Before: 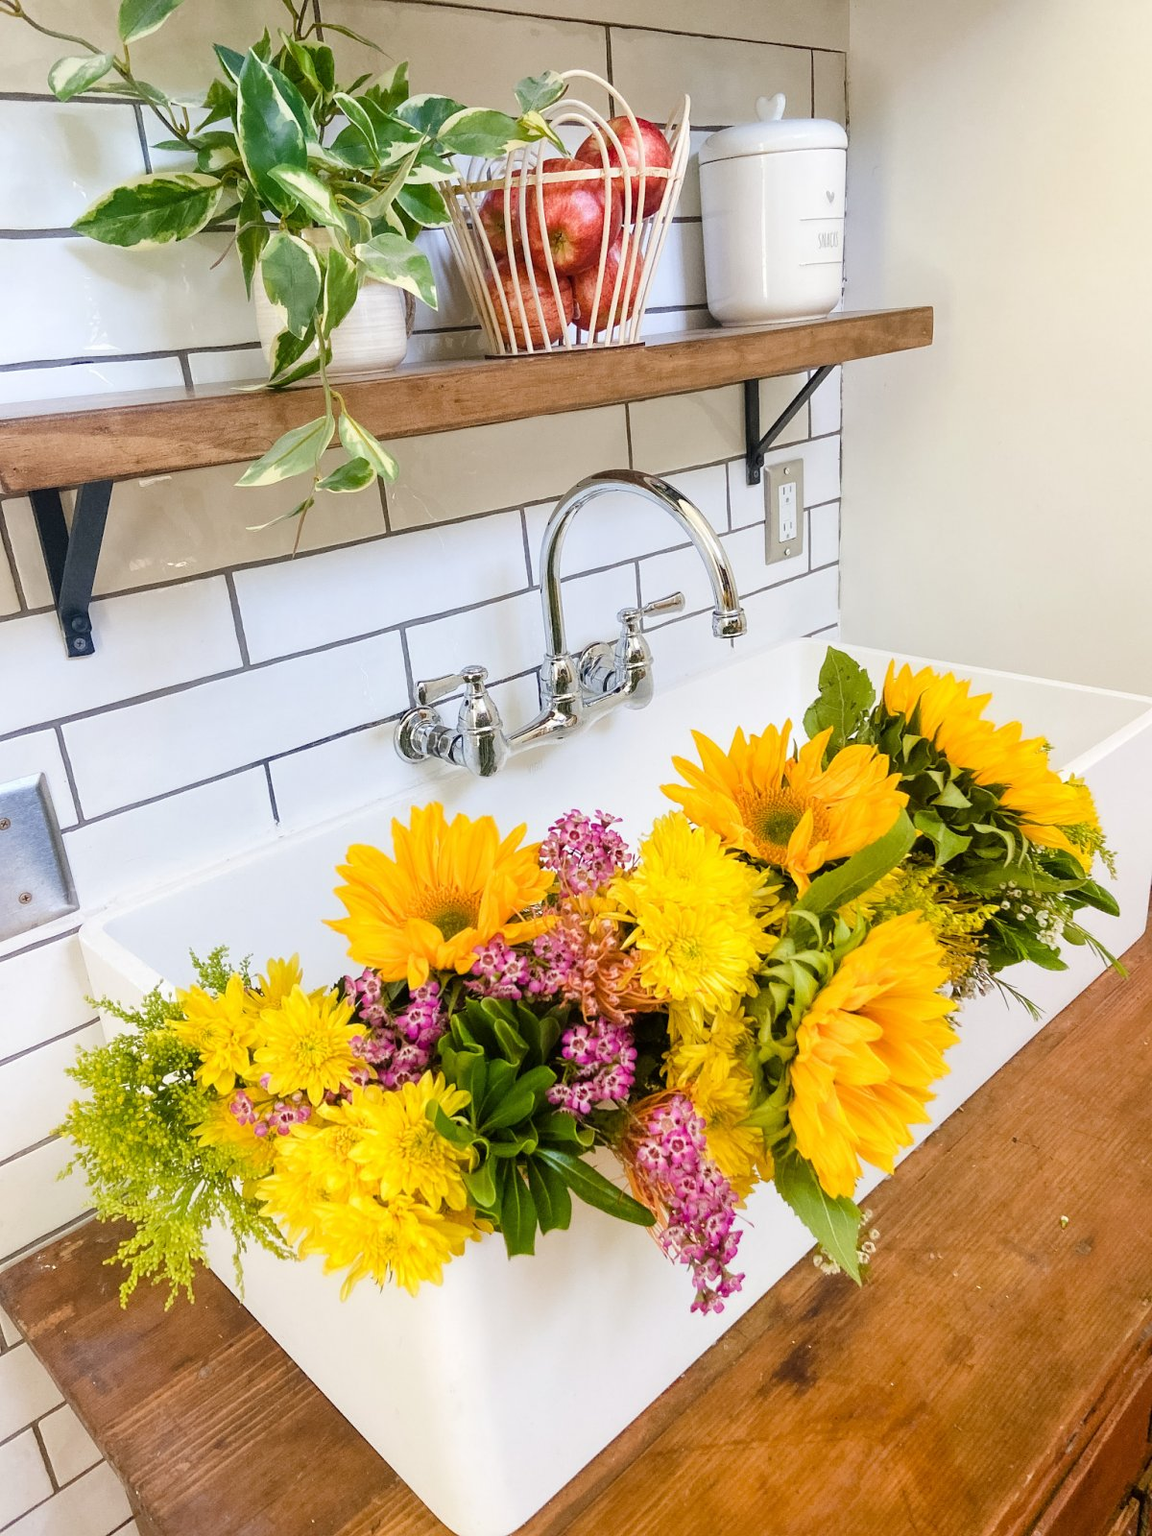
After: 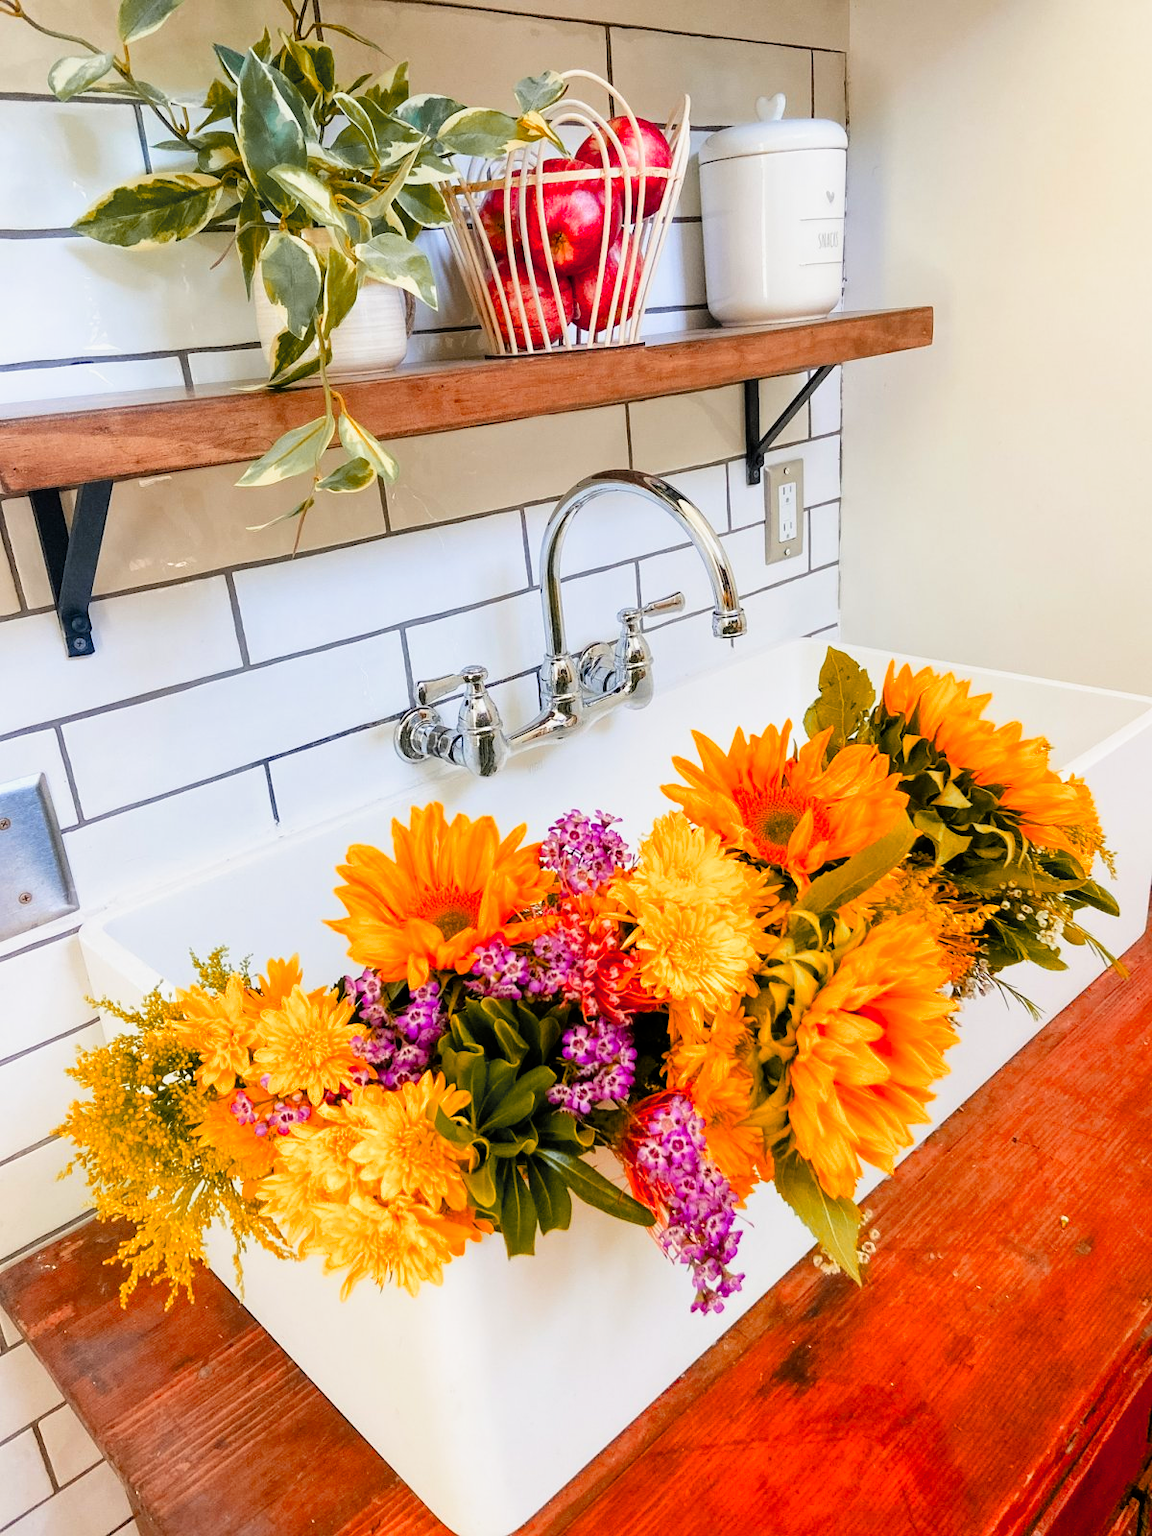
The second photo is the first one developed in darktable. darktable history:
white balance: red 1, blue 1
filmic rgb: black relative exposure -12 EV, white relative exposure 2.8 EV, threshold 3 EV, target black luminance 0%, hardness 8.06, latitude 70.41%, contrast 1.14, highlights saturation mix 10%, shadows ↔ highlights balance -0.388%, color science v4 (2020), iterations of high-quality reconstruction 10, contrast in shadows soft, contrast in highlights soft, enable highlight reconstruction true
color zones: curves: ch1 [(0.263, 0.53) (0.376, 0.287) (0.487, 0.512) (0.748, 0.547) (1, 0.513)]; ch2 [(0.262, 0.45) (0.751, 0.477)], mix 31.98%
